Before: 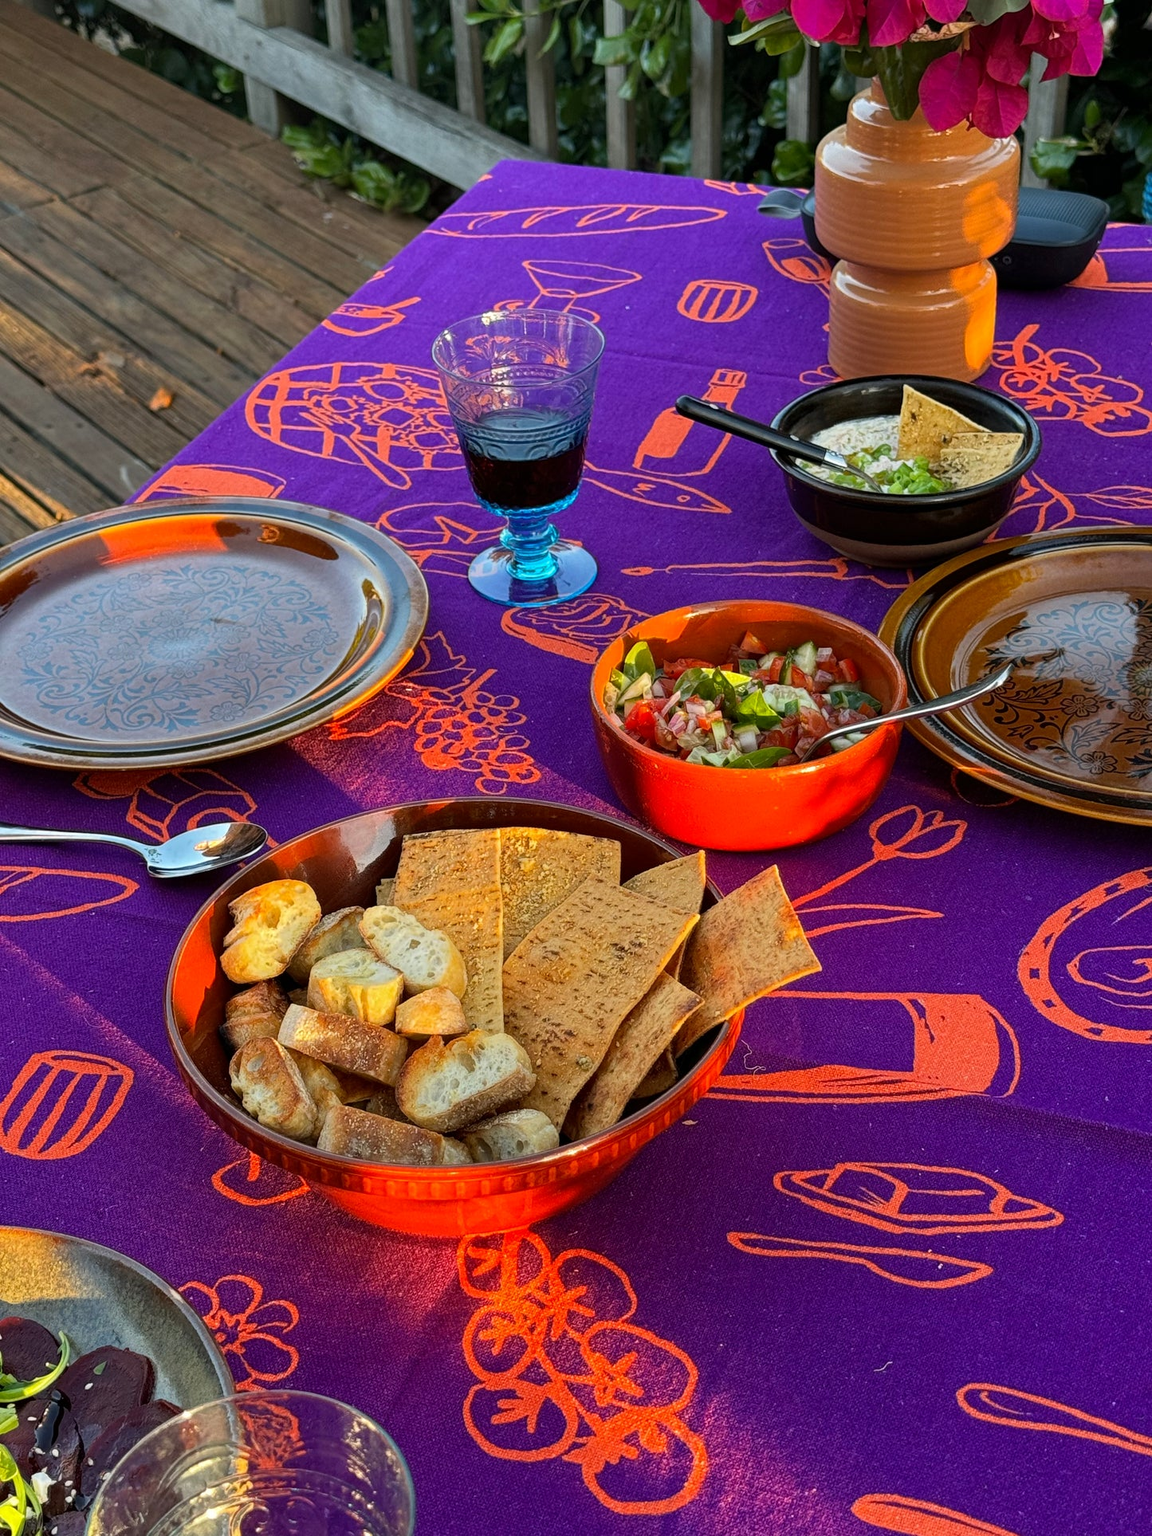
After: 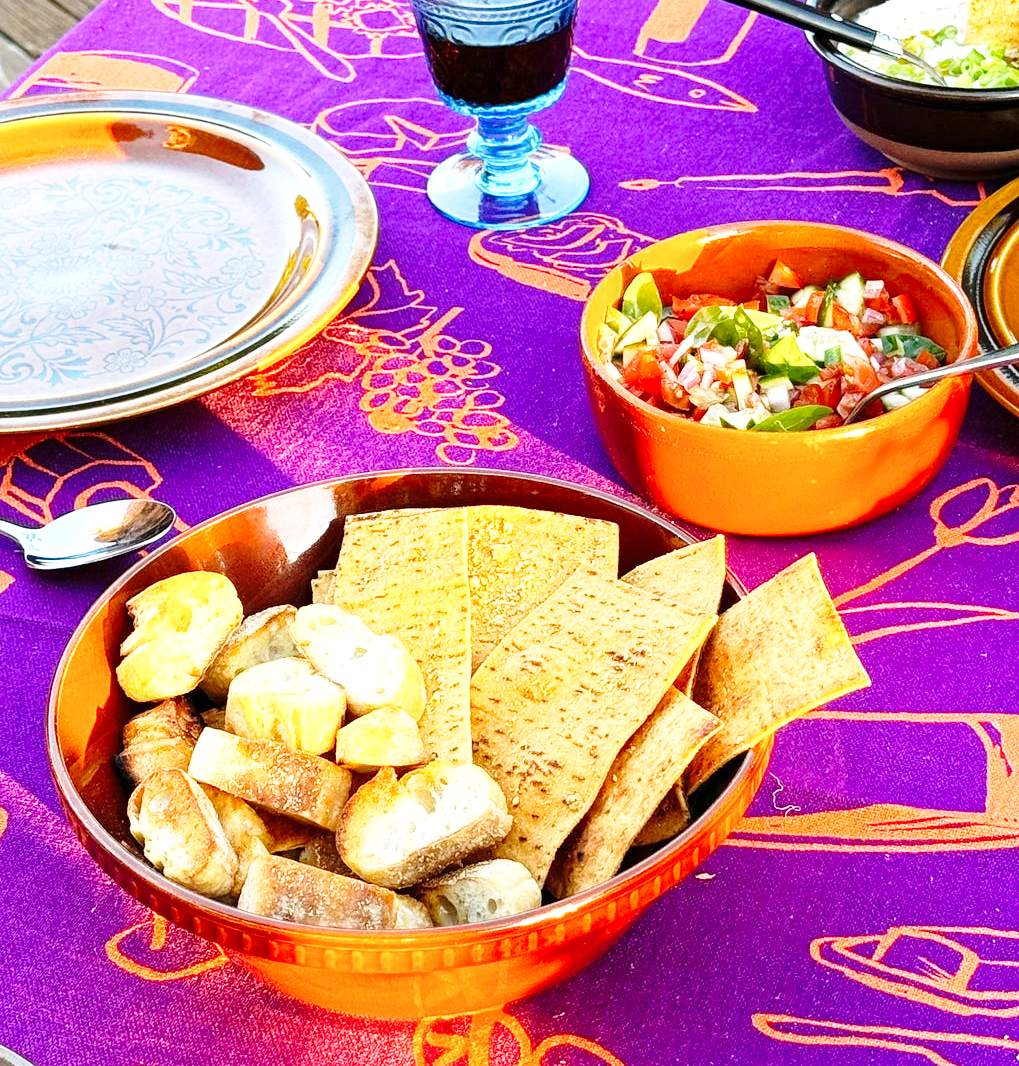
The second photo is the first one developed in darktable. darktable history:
exposure: exposure 1.223 EV, compensate highlight preservation false
crop: left 11.123%, top 27.61%, right 18.3%, bottom 17.034%
base curve: curves: ch0 [(0, 0) (0.028, 0.03) (0.121, 0.232) (0.46, 0.748) (0.859, 0.968) (1, 1)], preserve colors none
